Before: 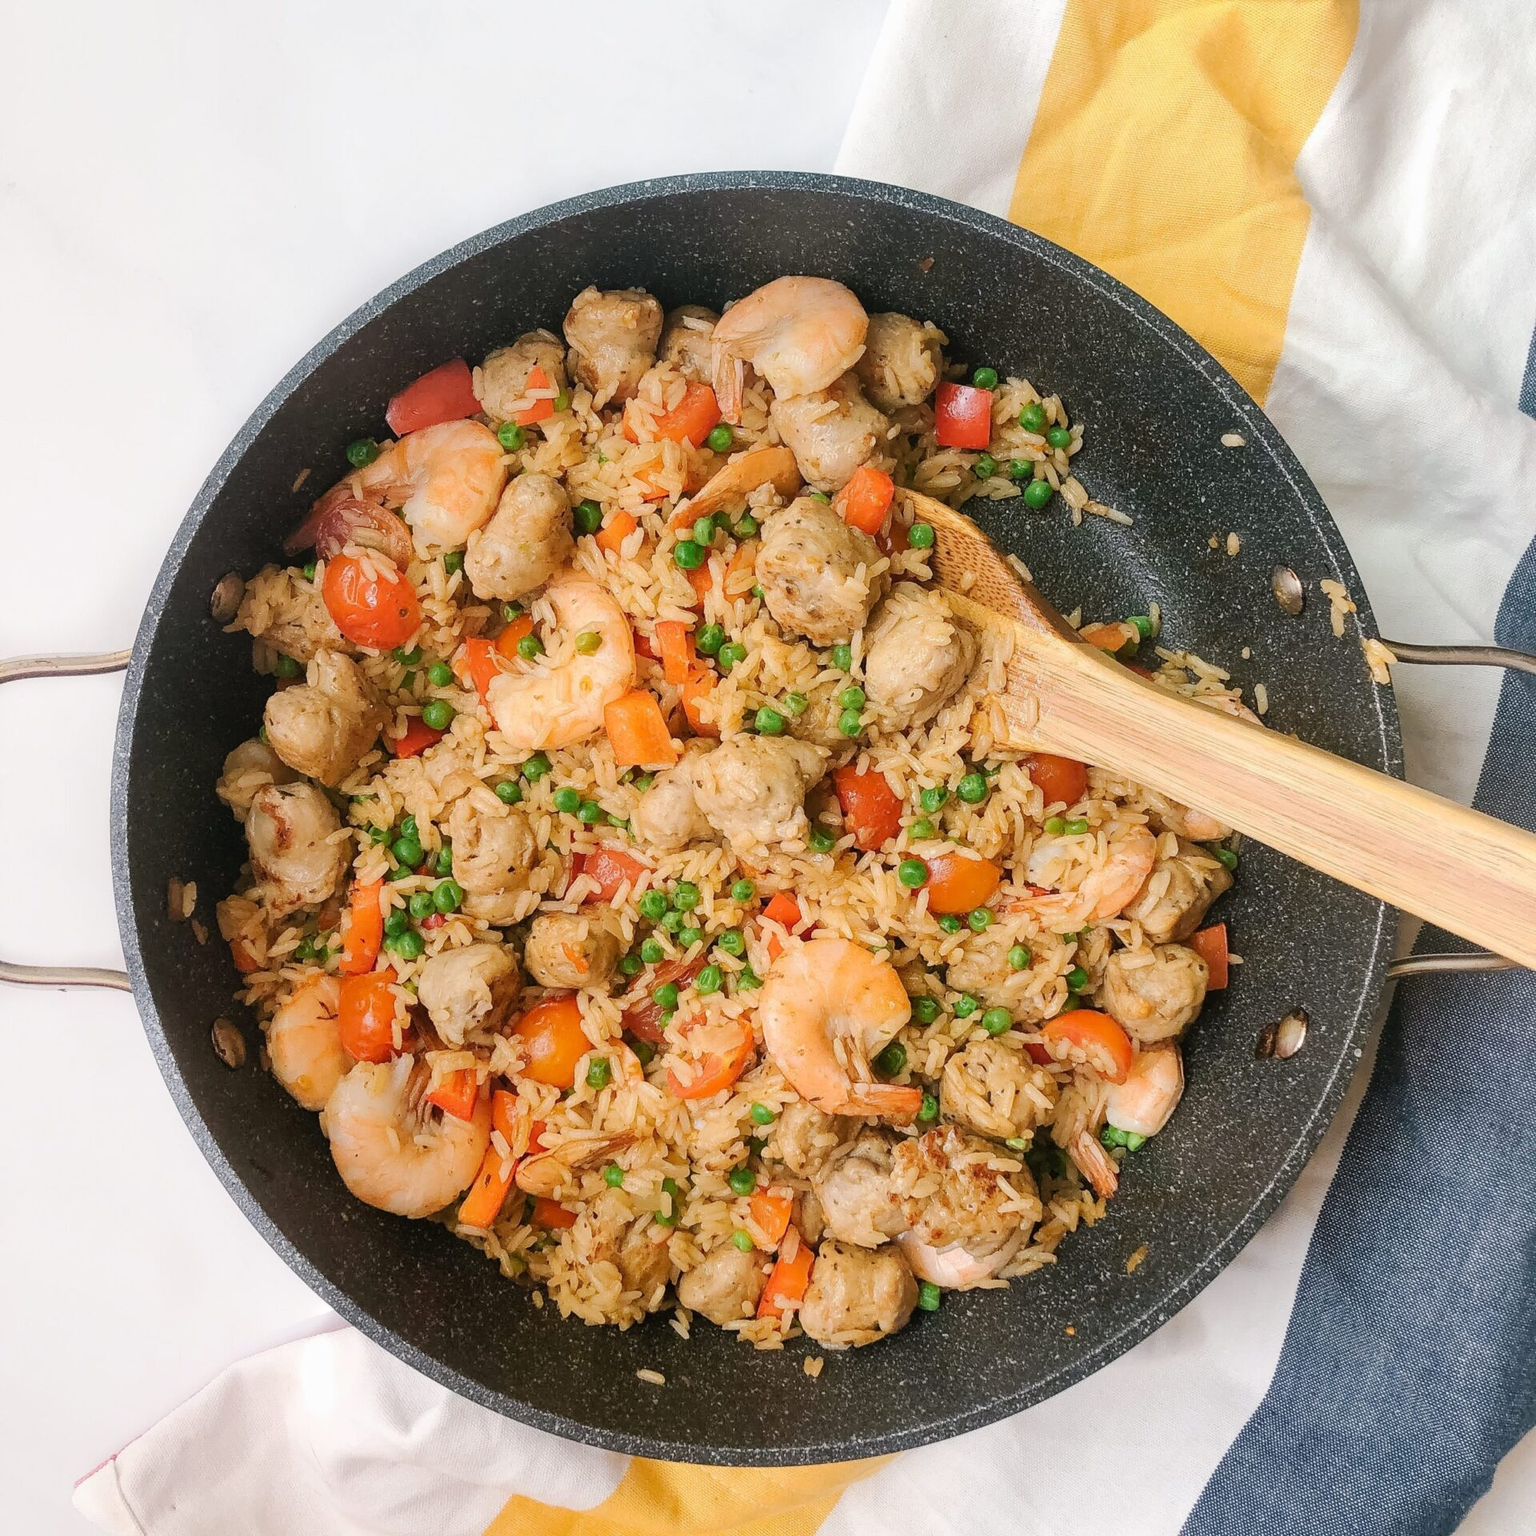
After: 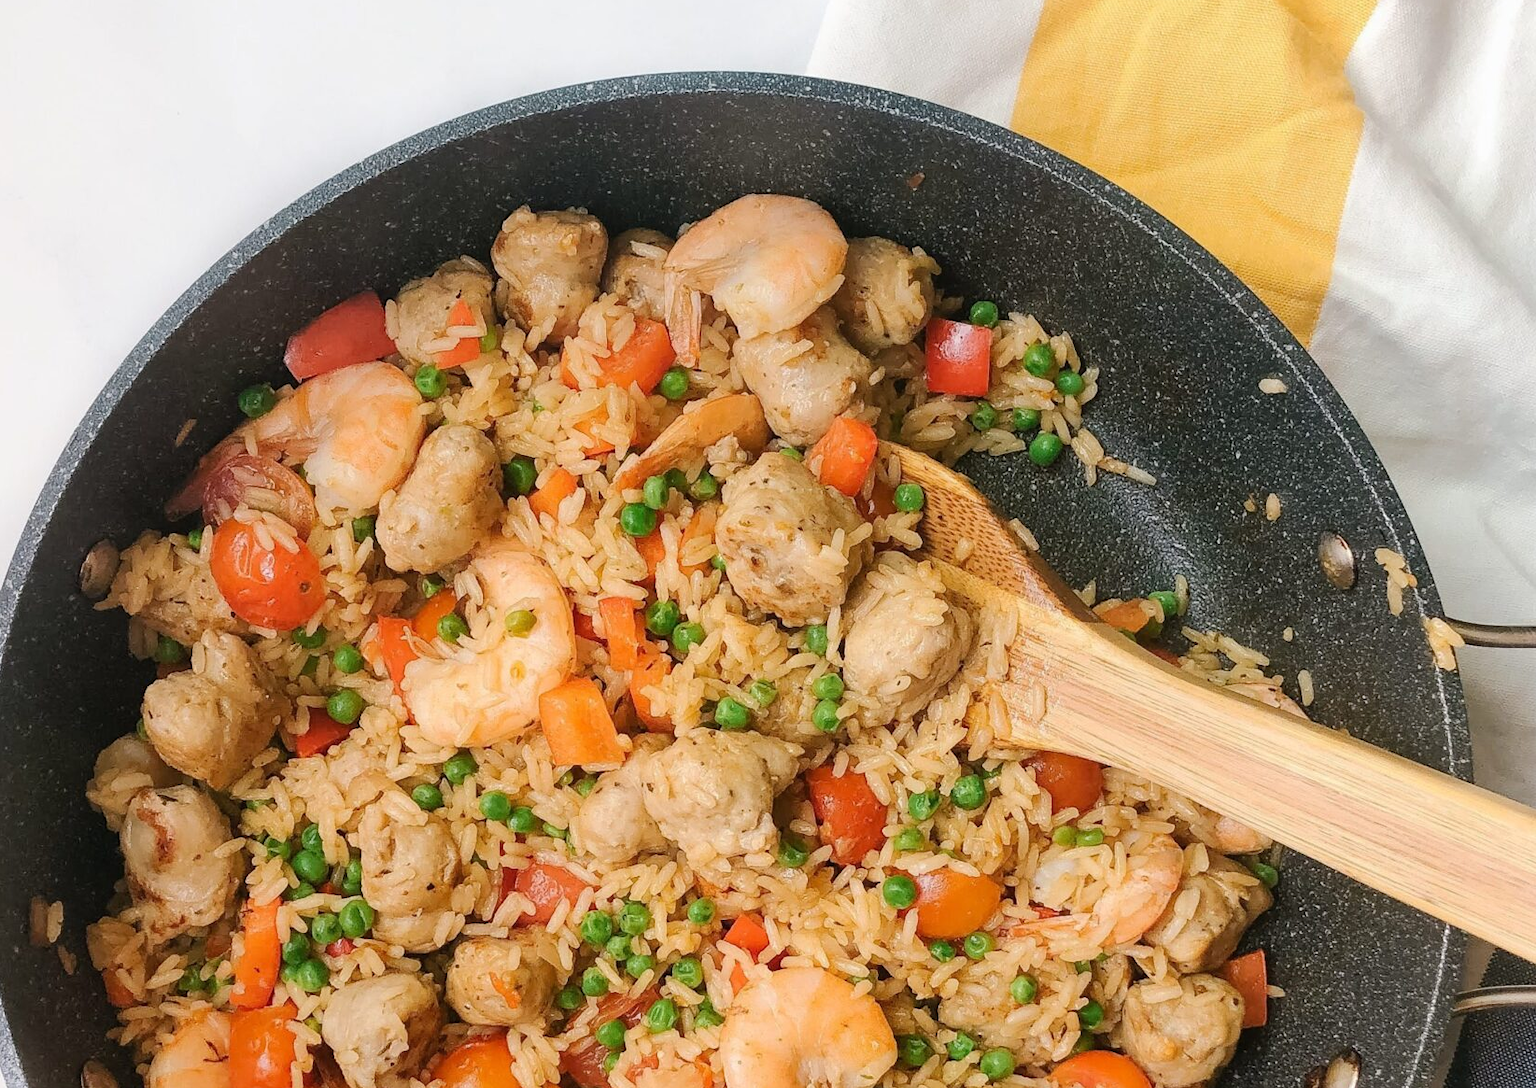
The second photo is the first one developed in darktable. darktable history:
crop and rotate: left 9.288%, top 7.156%, right 5.026%, bottom 32.066%
